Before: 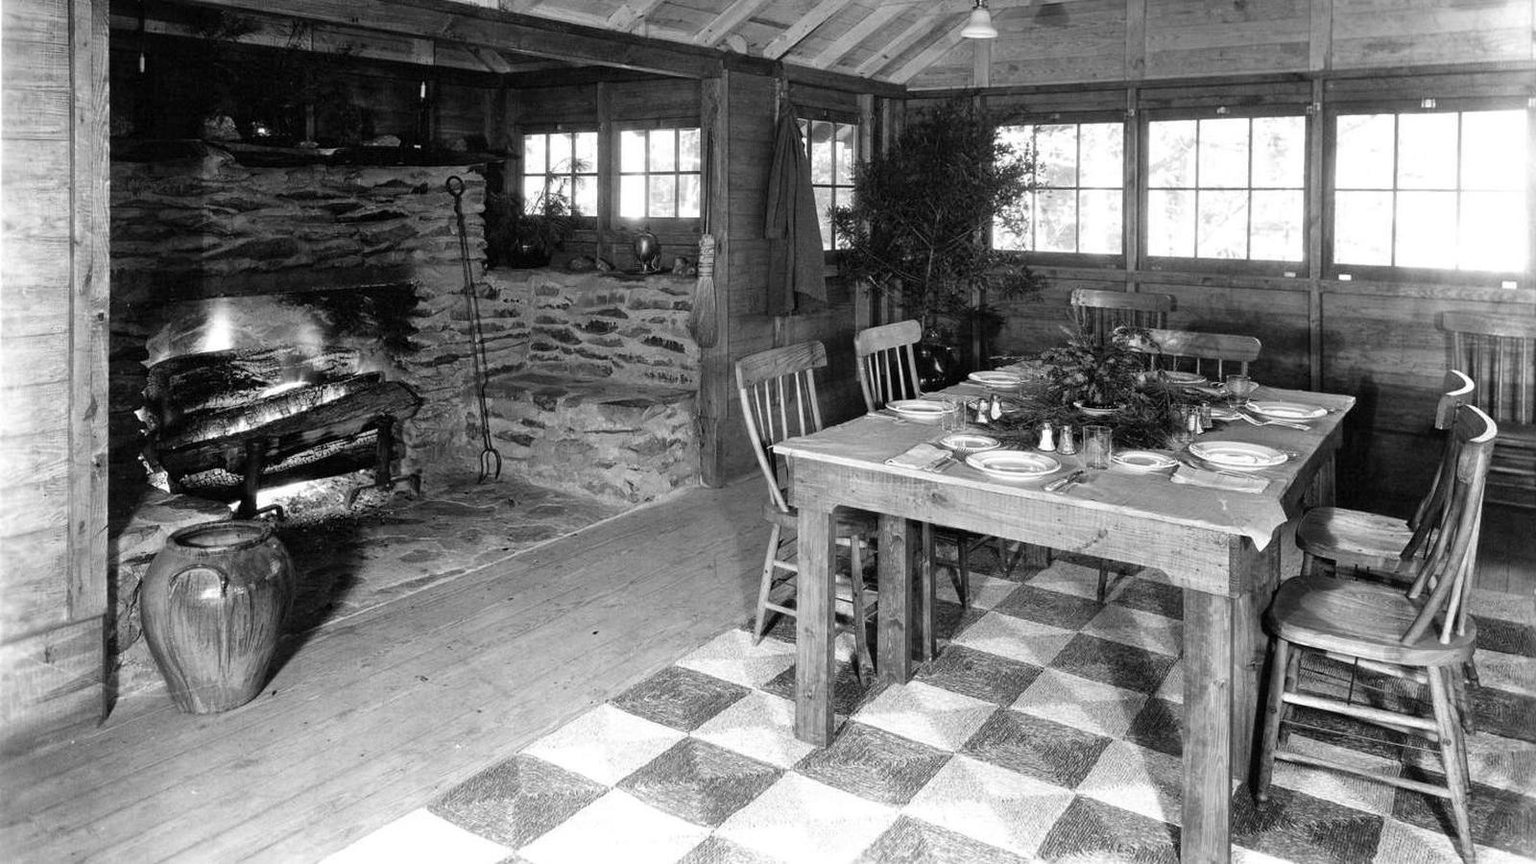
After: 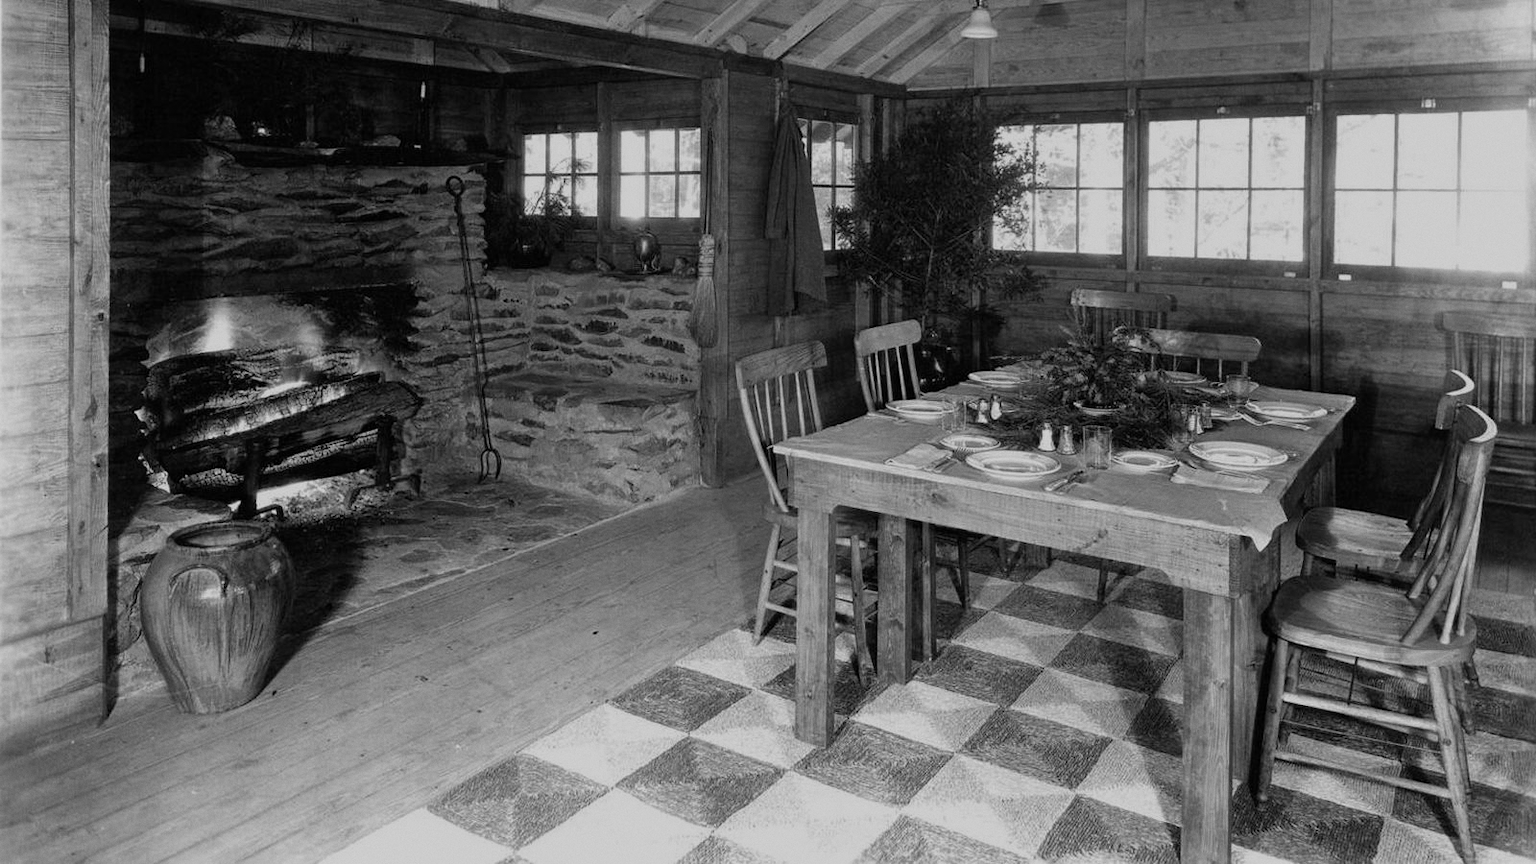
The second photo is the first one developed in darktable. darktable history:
exposure: black level correction 0, exposure -0.721 EV, compensate highlight preservation false
grain: coarseness 0.09 ISO, strength 10%
